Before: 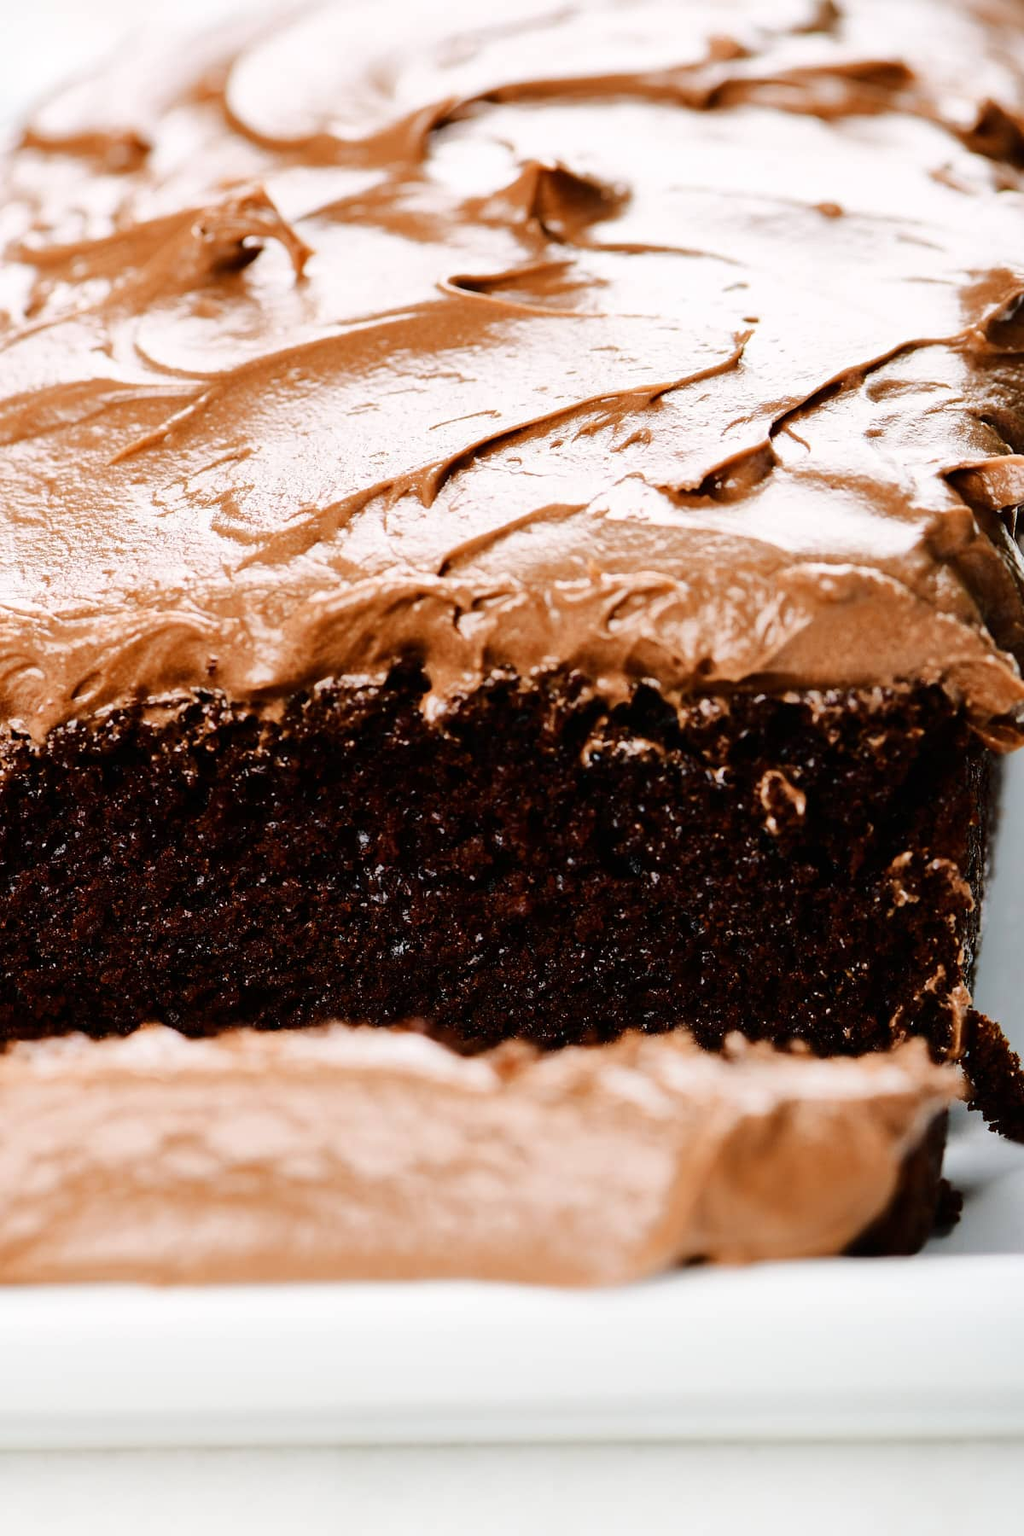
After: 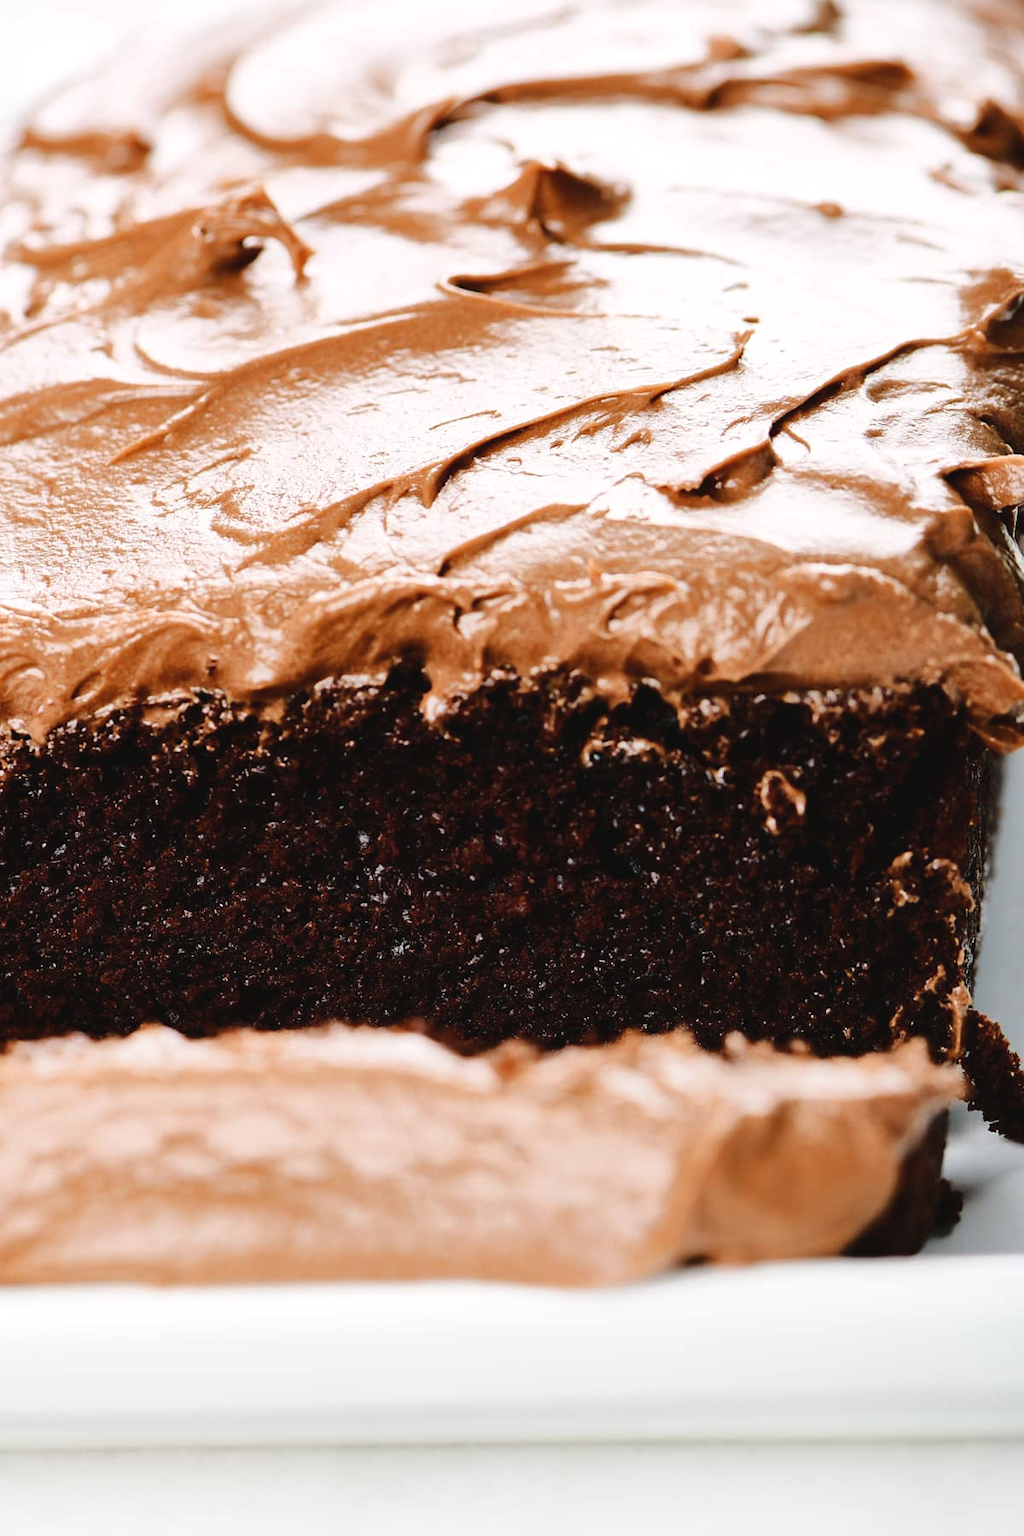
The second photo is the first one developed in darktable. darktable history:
exposure: black level correction -0.004, exposure 0.045 EV, compensate highlight preservation false
